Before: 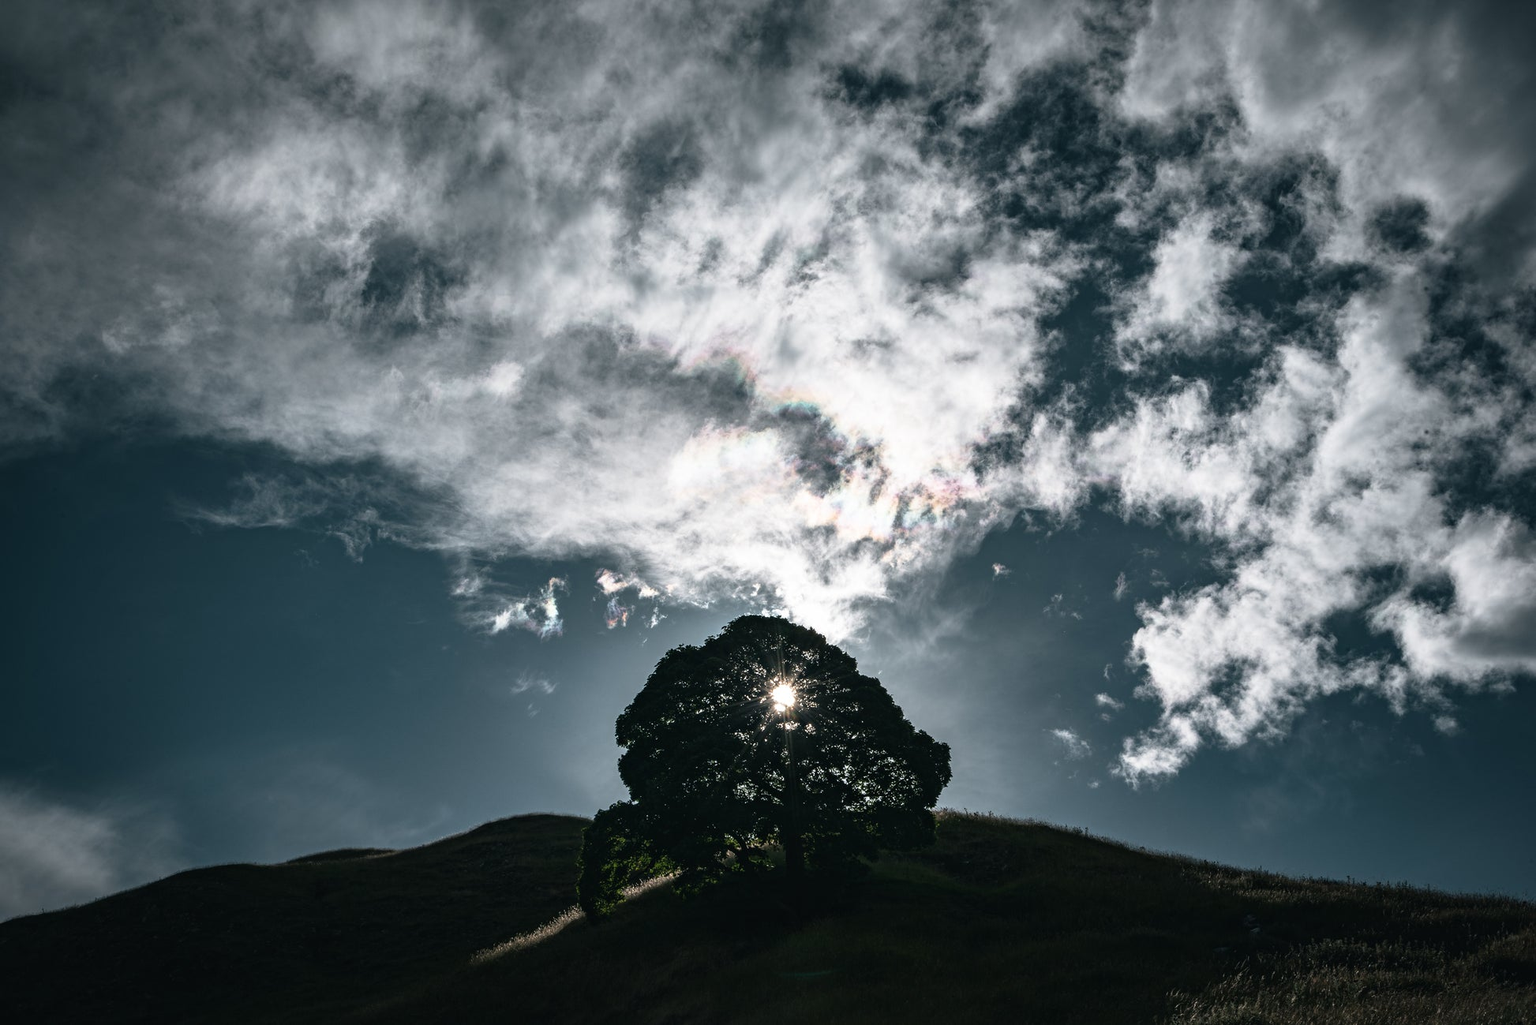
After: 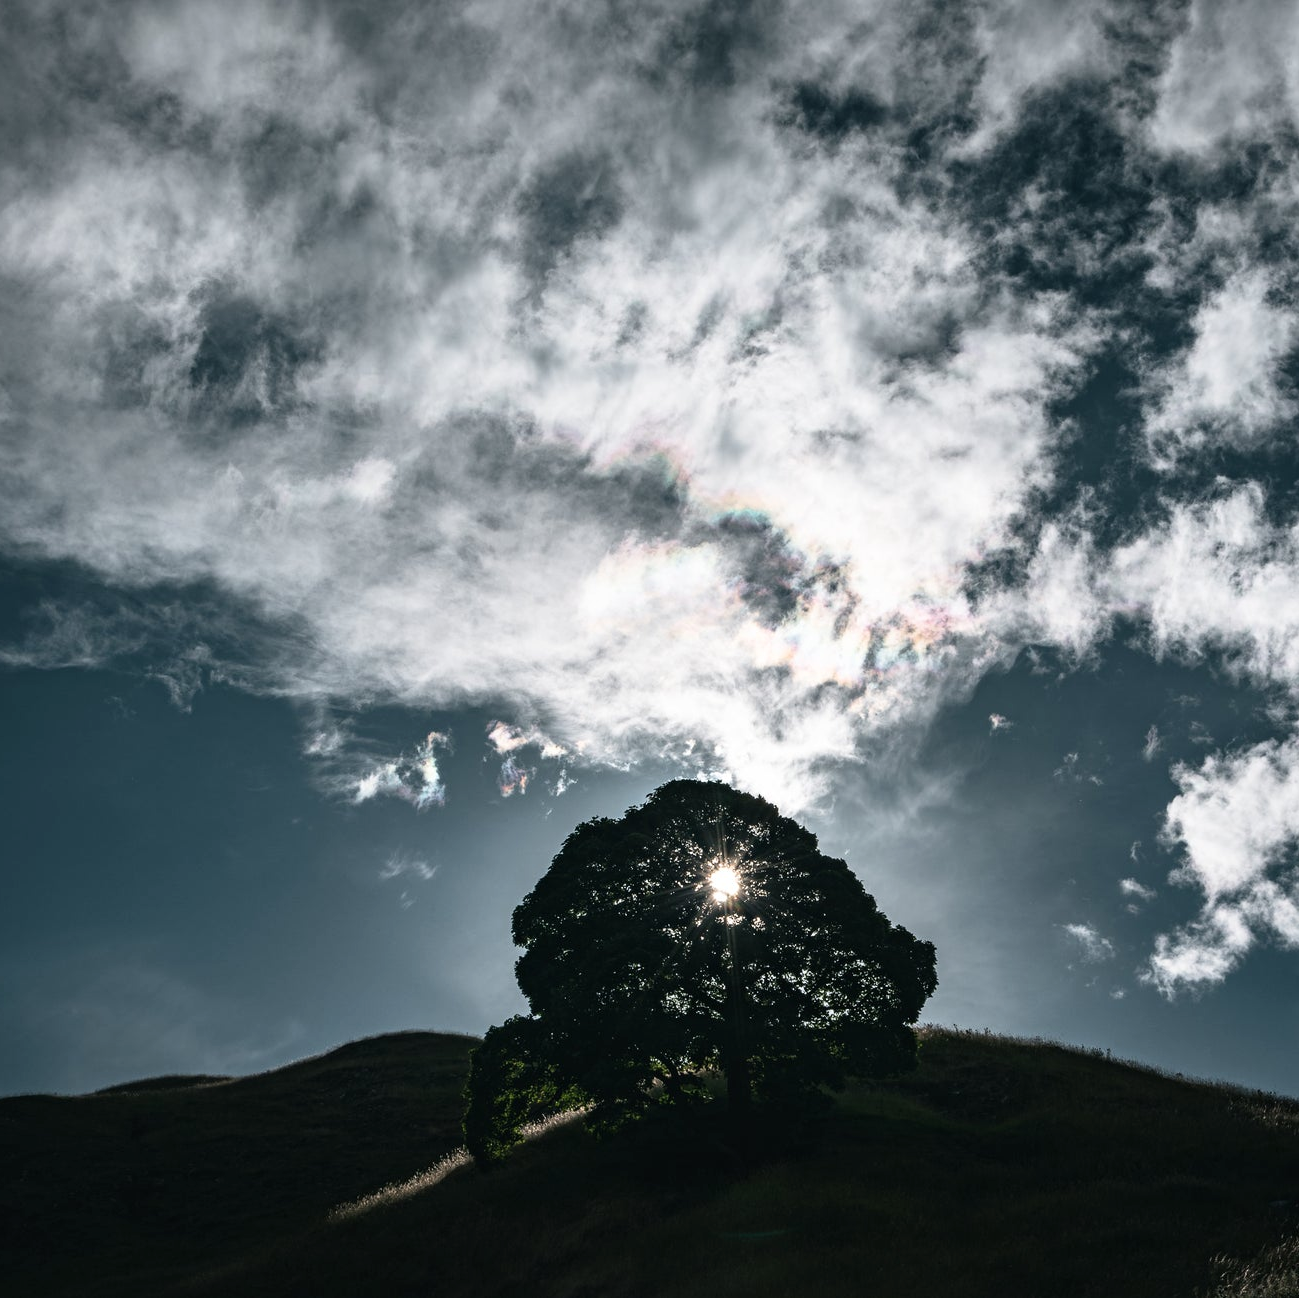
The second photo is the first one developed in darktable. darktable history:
tone curve: curves: ch0 [(0, 0) (0.251, 0.254) (0.689, 0.733) (1, 1)], color space Lab, independent channels, preserve colors none
crop and rotate: left 13.779%, right 19.465%
